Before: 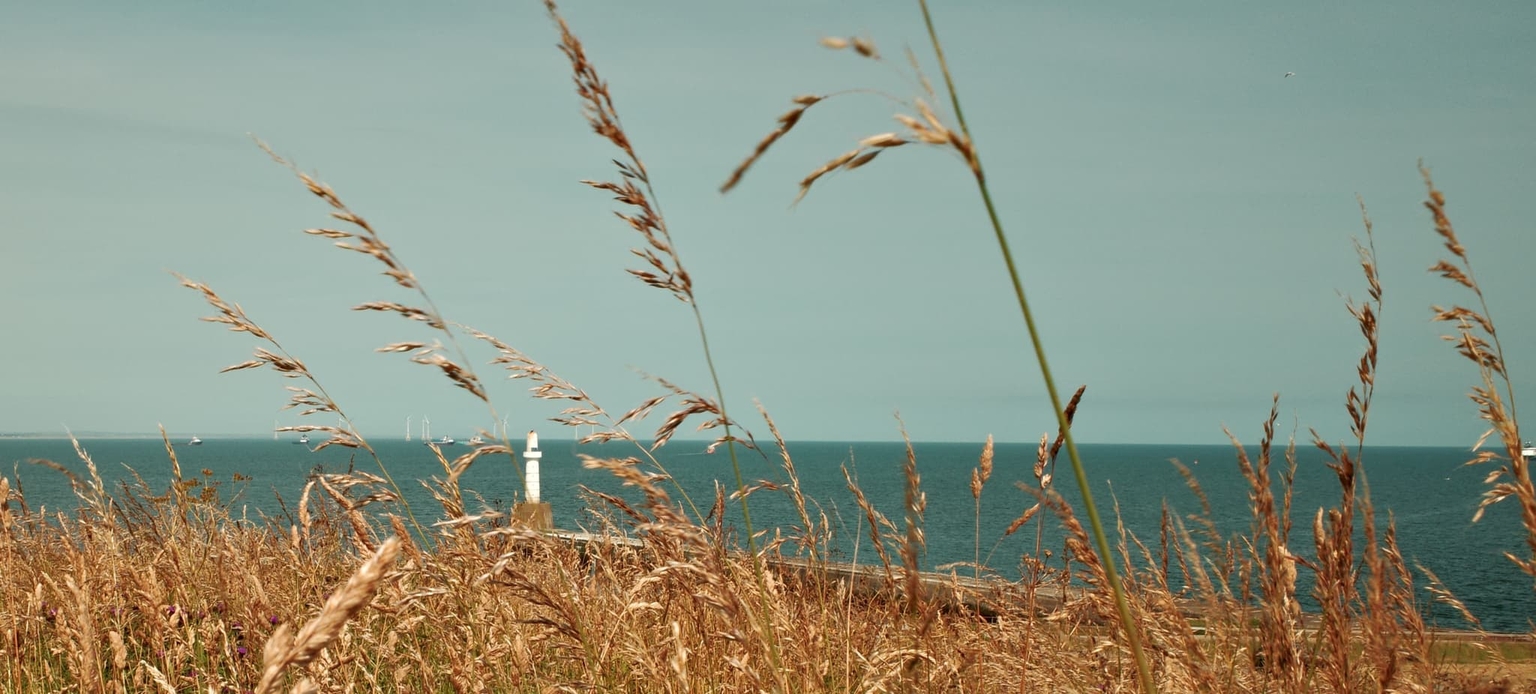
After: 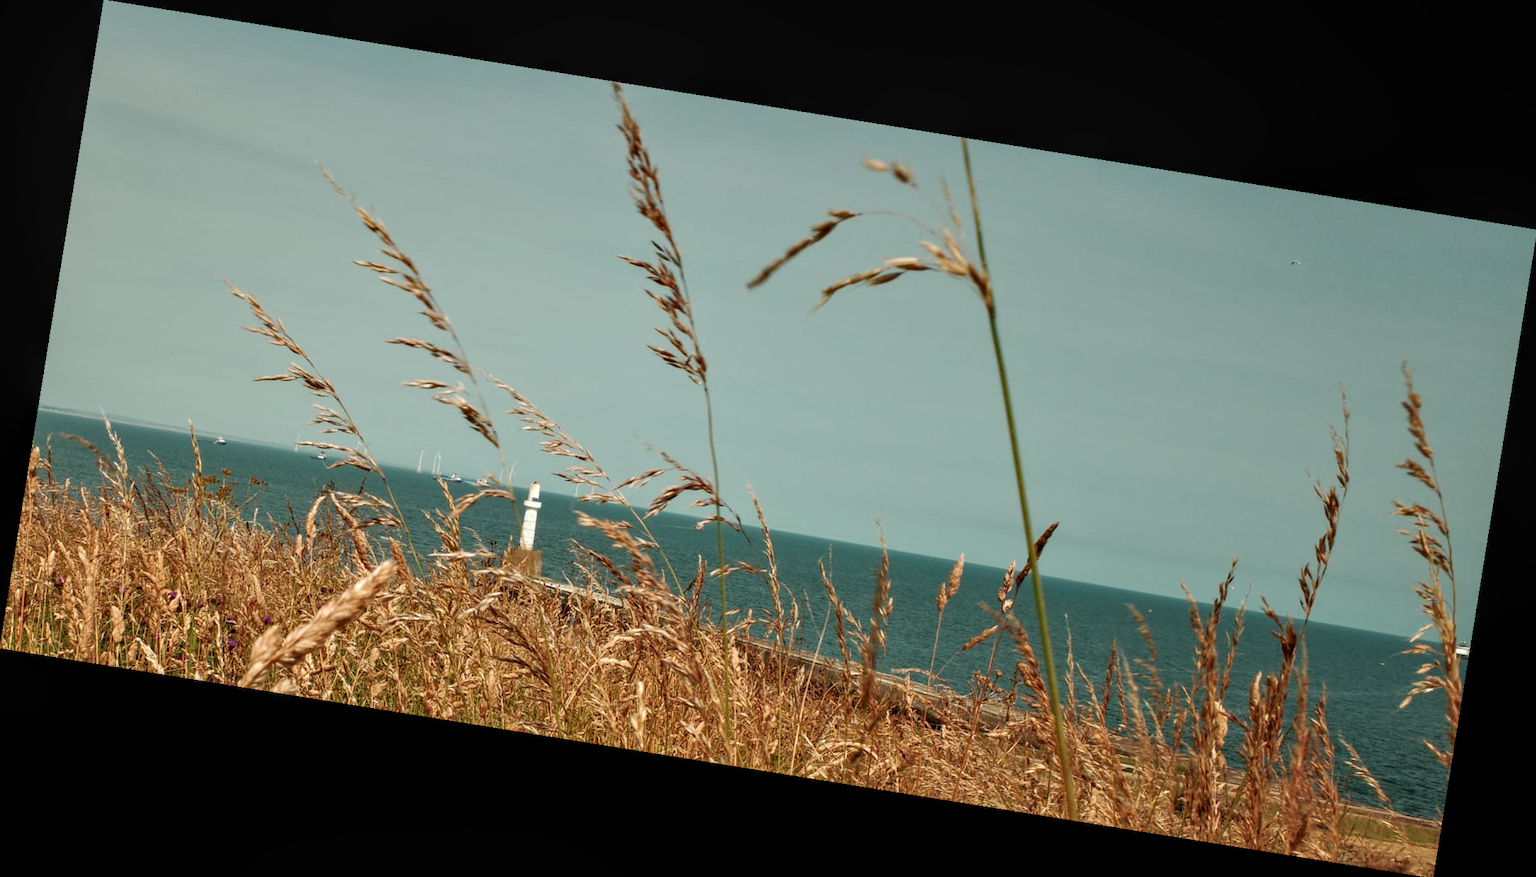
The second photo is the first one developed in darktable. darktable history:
local contrast: on, module defaults
rotate and perspective: rotation 9.12°, automatic cropping off
